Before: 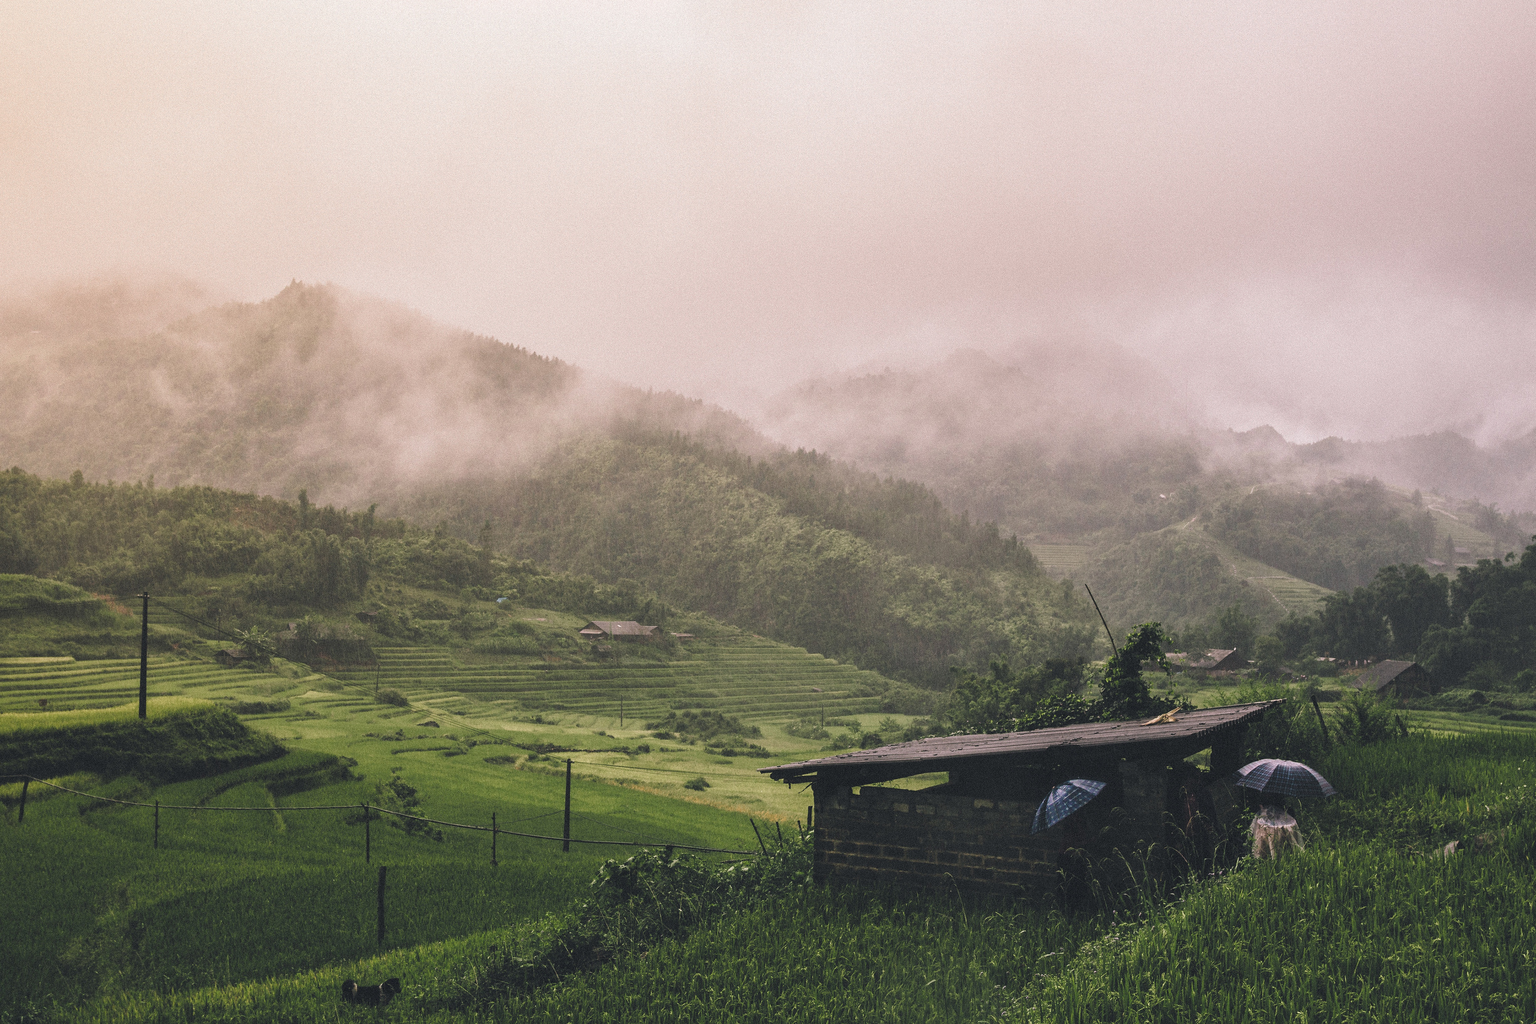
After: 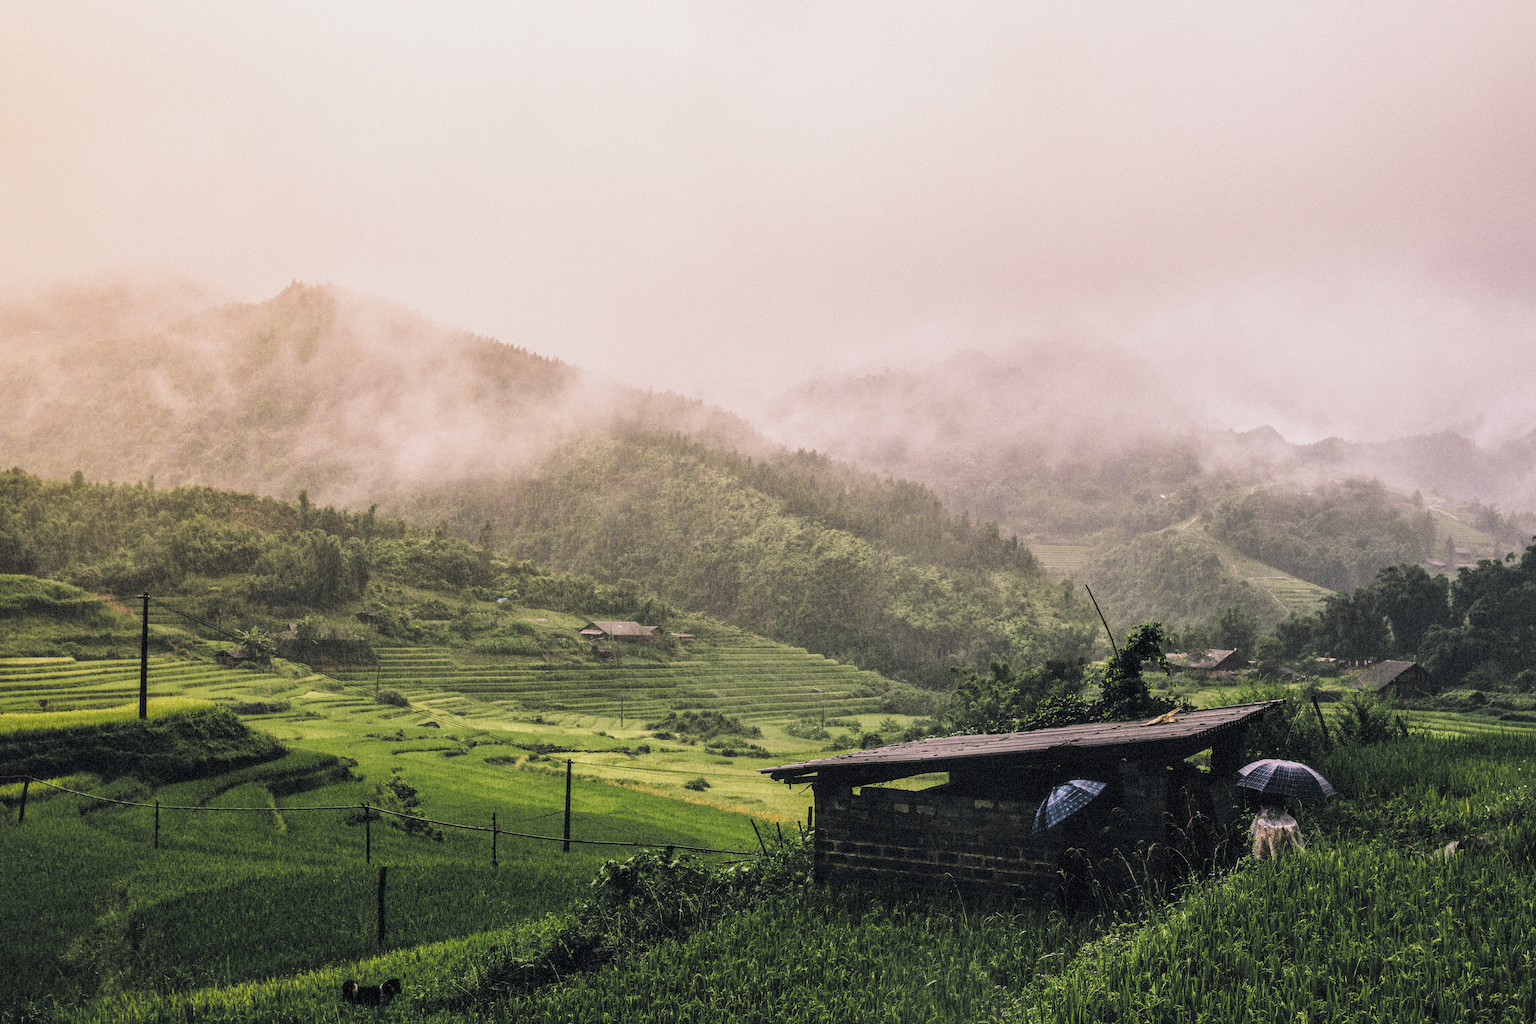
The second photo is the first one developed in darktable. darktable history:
local contrast: on, module defaults
exposure: black level correction 0, exposure 0.3 EV, compensate highlight preservation false
color balance rgb: perceptual saturation grading › global saturation 20%, global vibrance 20%
filmic rgb: black relative exposure -5 EV, hardness 2.88, contrast 1.4, highlights saturation mix -30%
